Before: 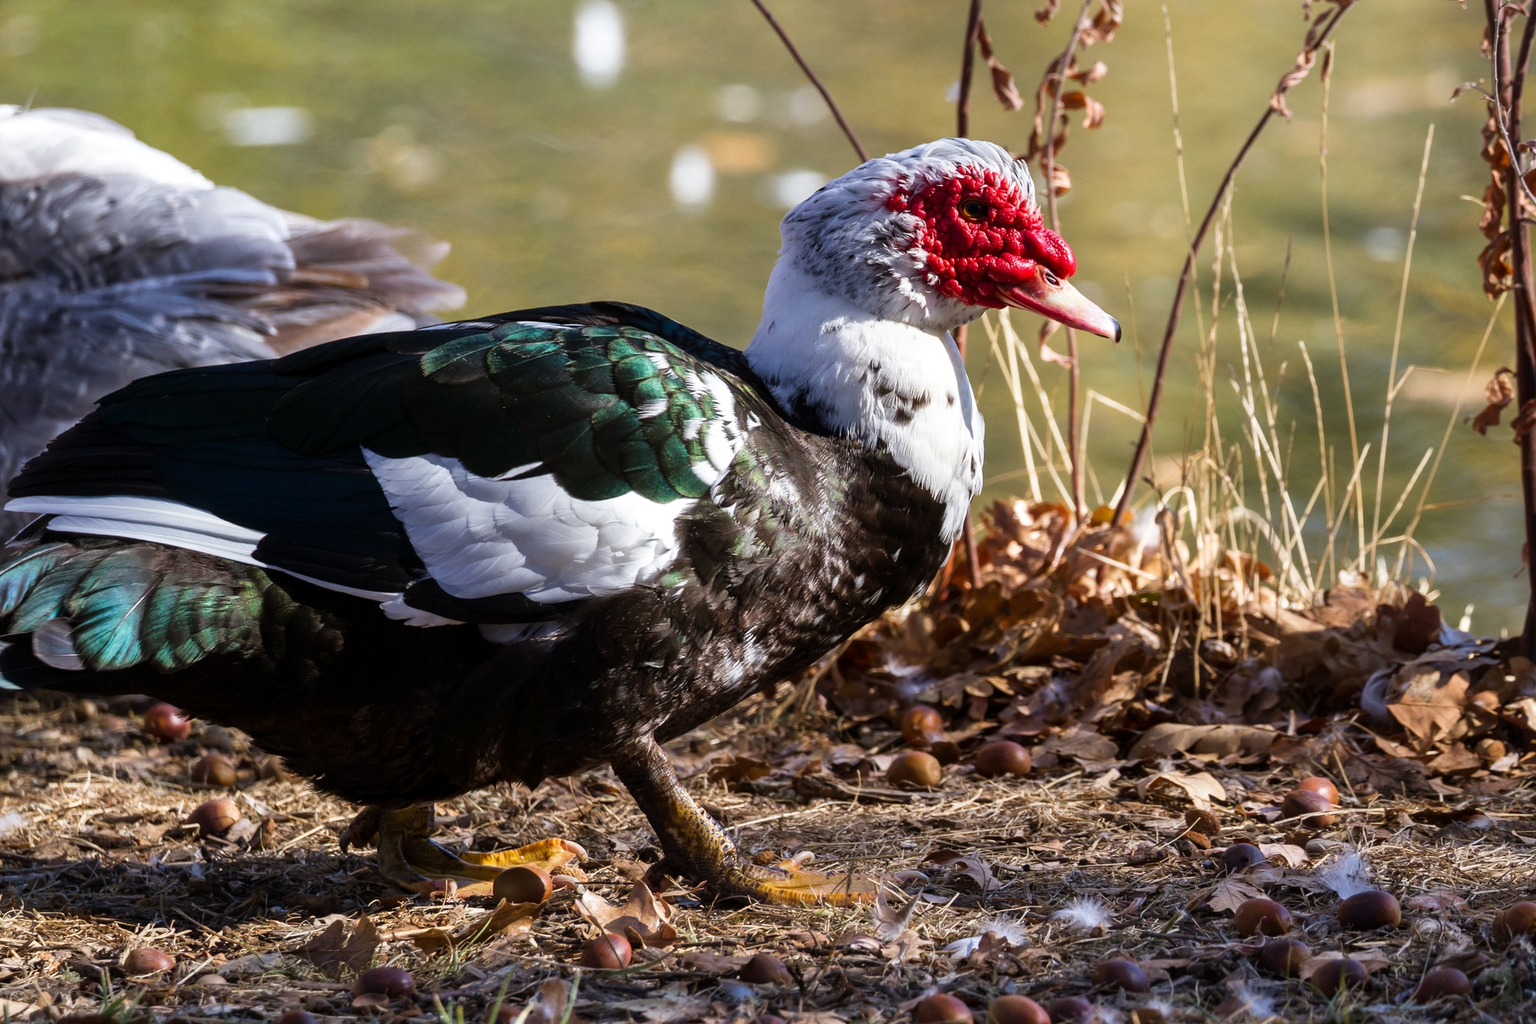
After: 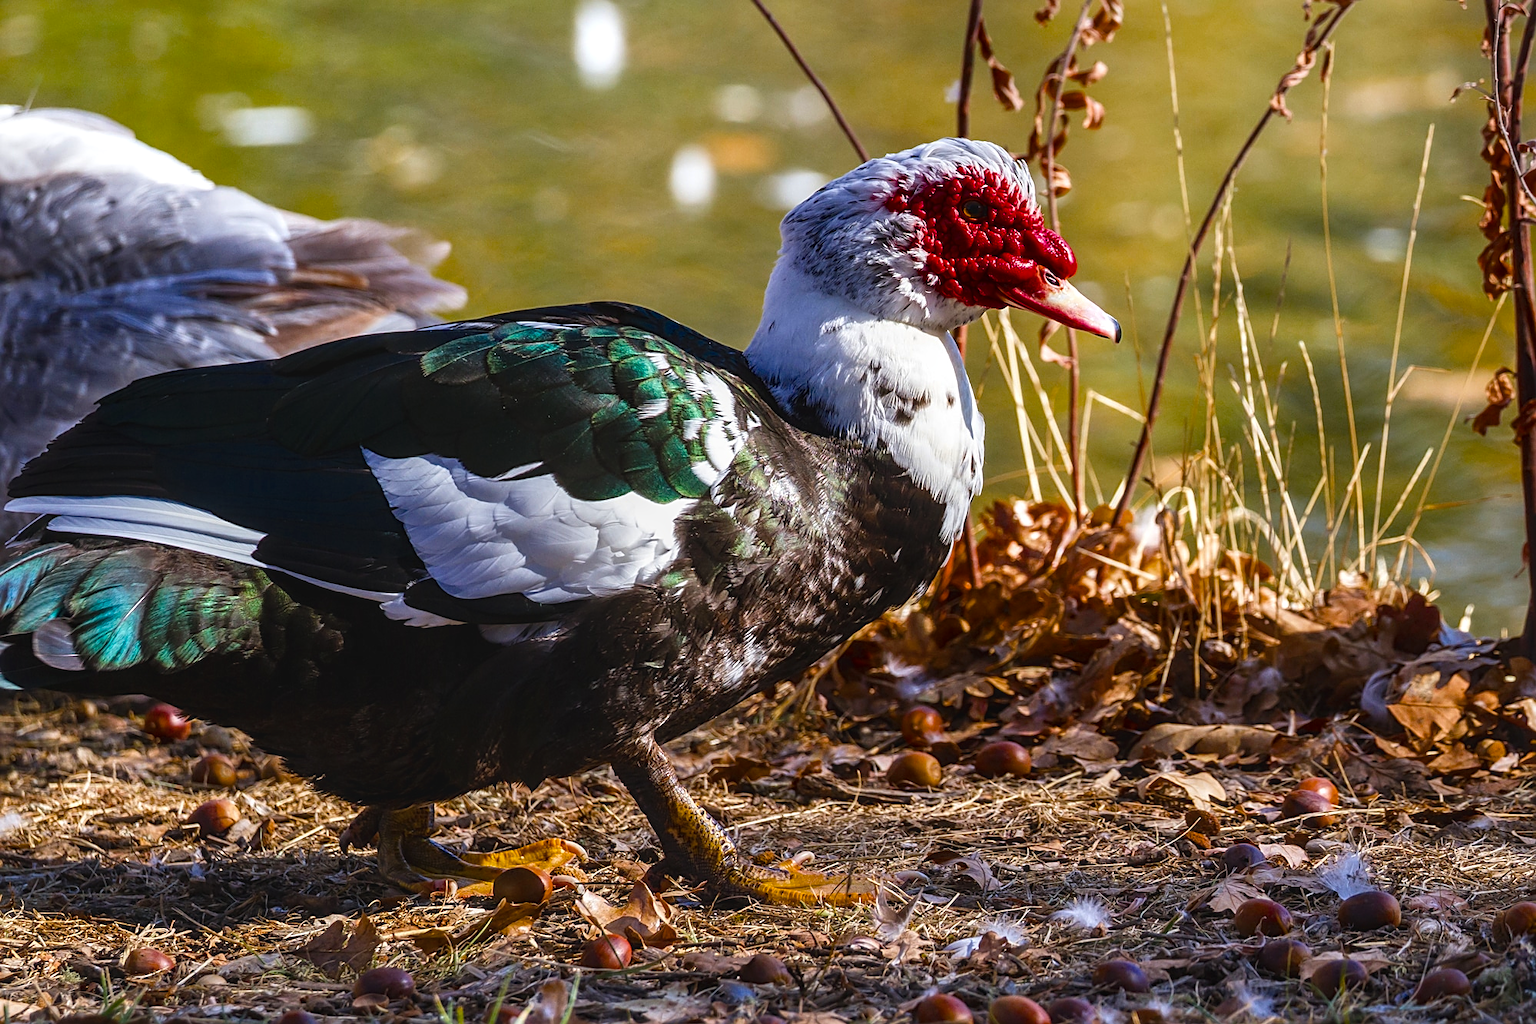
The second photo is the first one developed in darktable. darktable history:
color balance rgb: global offset › luminance 0.521%, perceptual saturation grading › global saturation 30.563%, global vibrance 10.147%, saturation formula JzAzBz (2021)
local contrast: on, module defaults
sharpen: on, module defaults
levels: levels [0, 0.498, 1]
shadows and highlights: shadows 25.73, highlights -25.34
